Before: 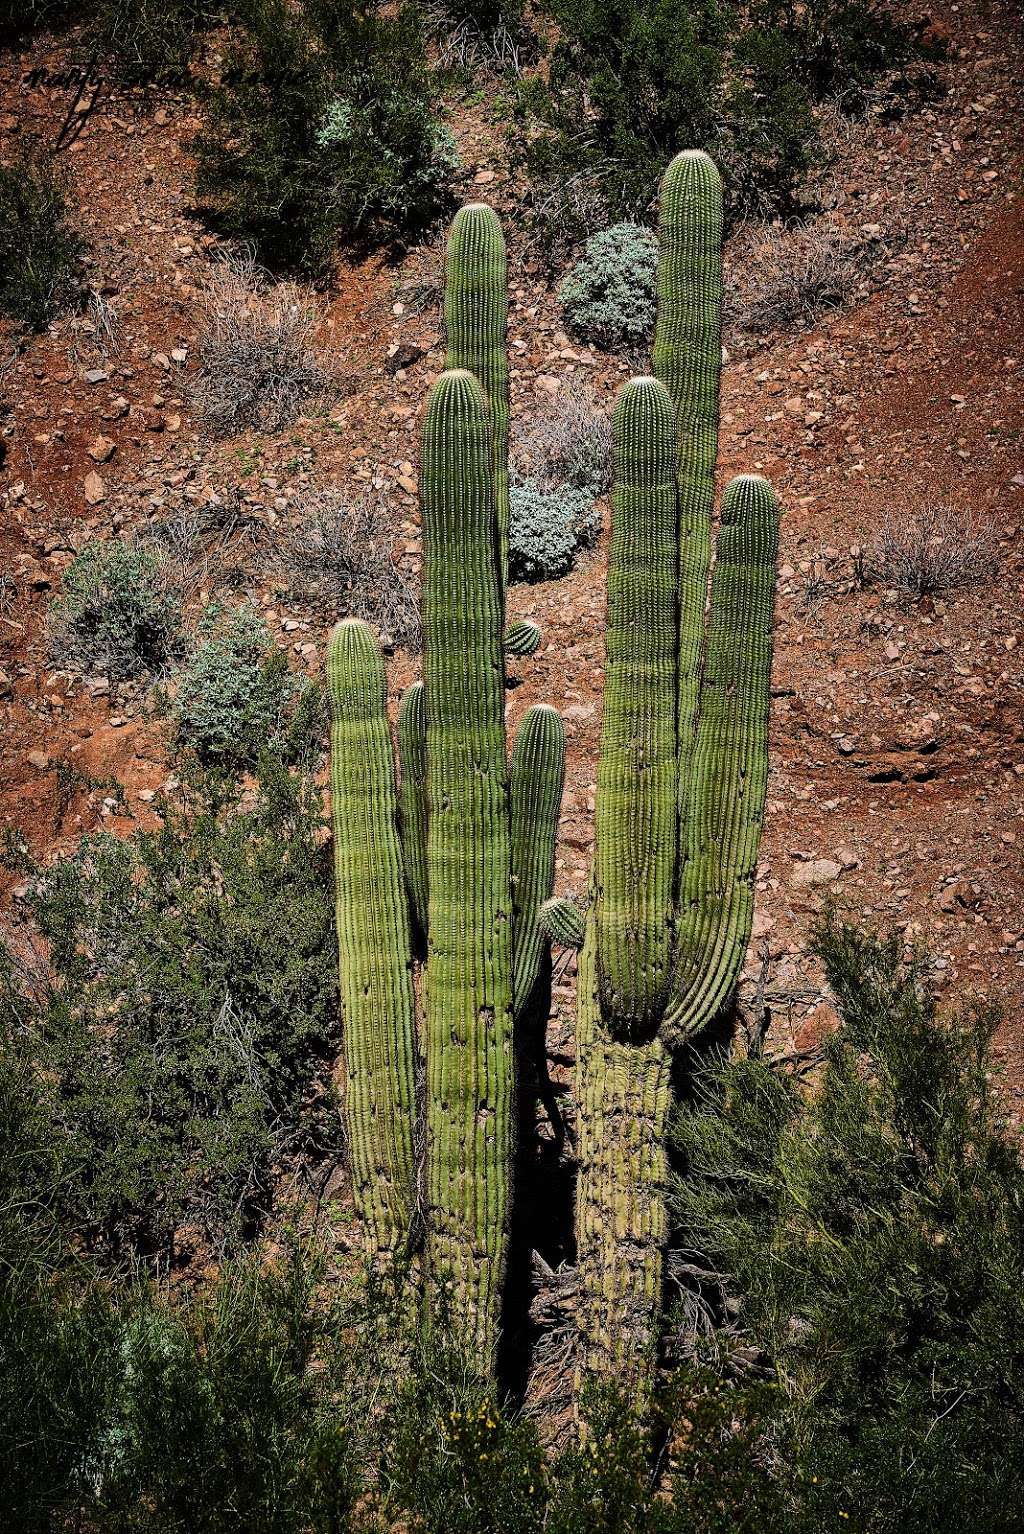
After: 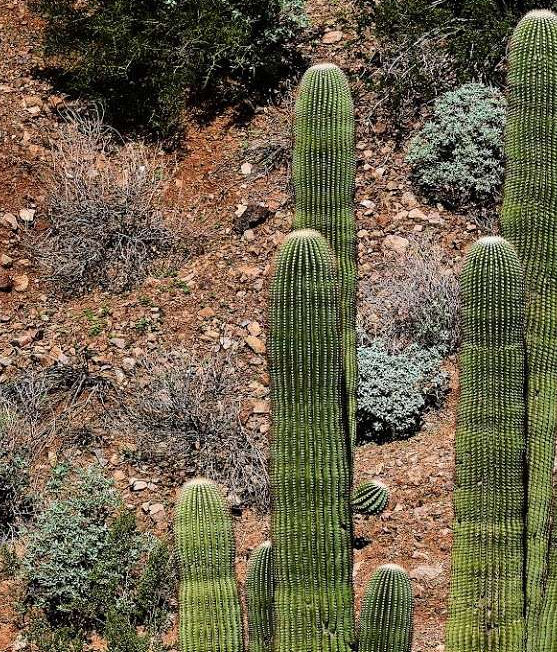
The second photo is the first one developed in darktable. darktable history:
crop: left 14.873%, top 9.183%, right 30.73%, bottom 48.312%
